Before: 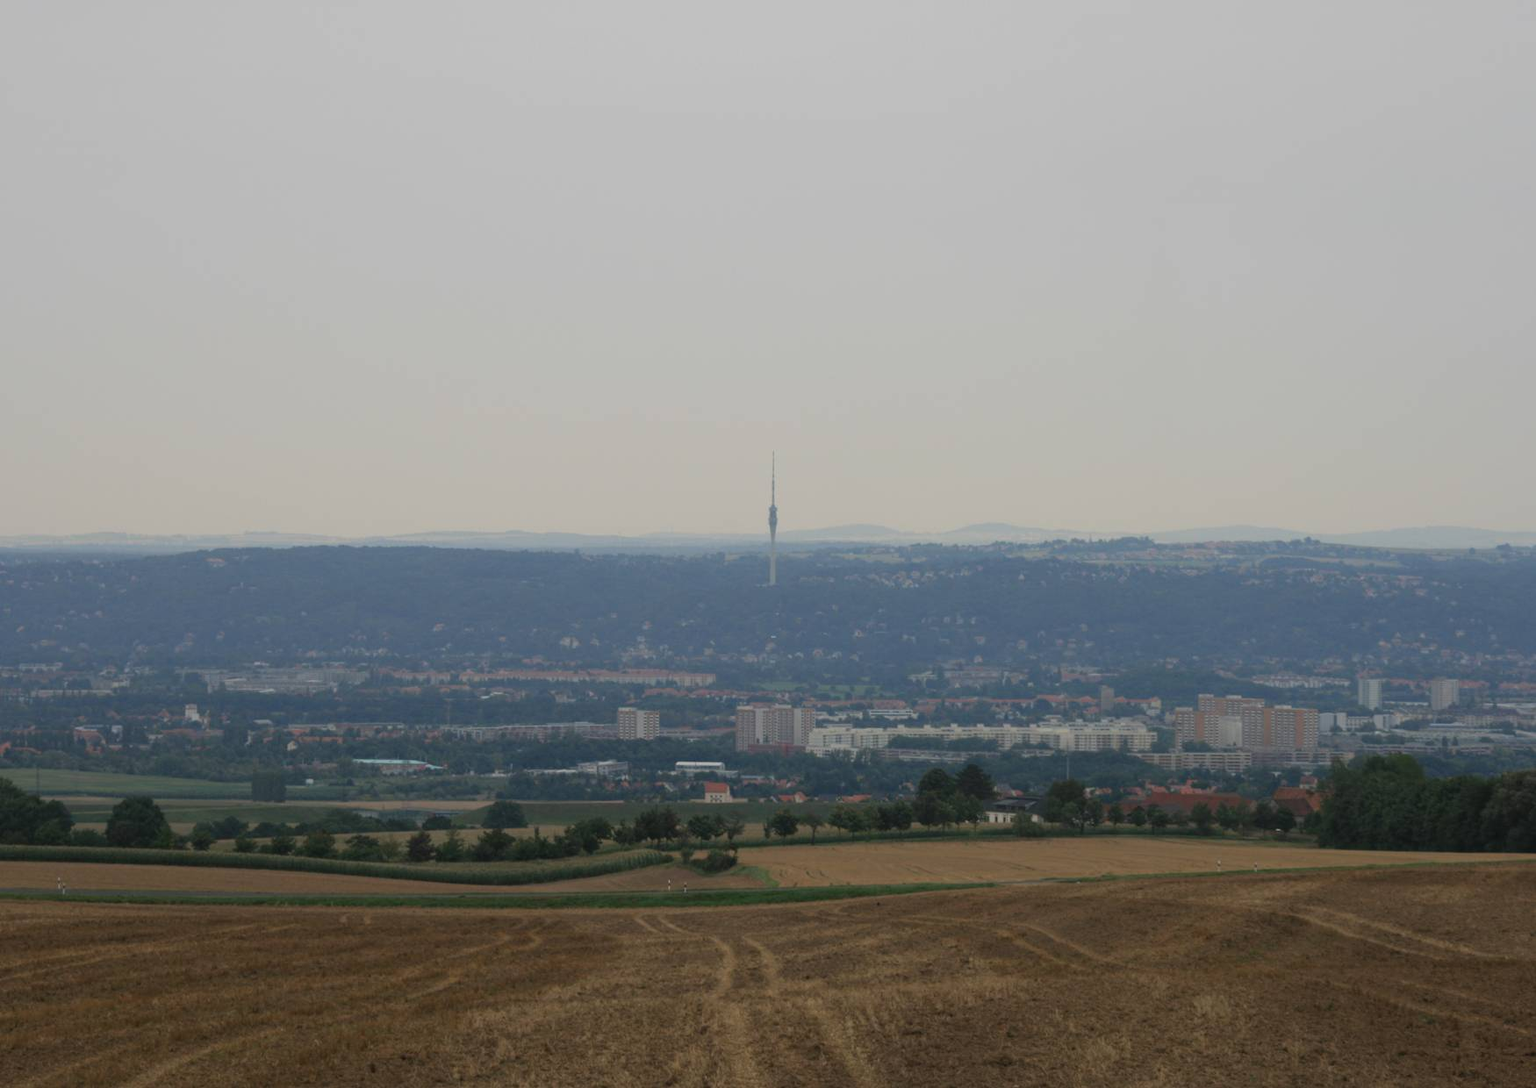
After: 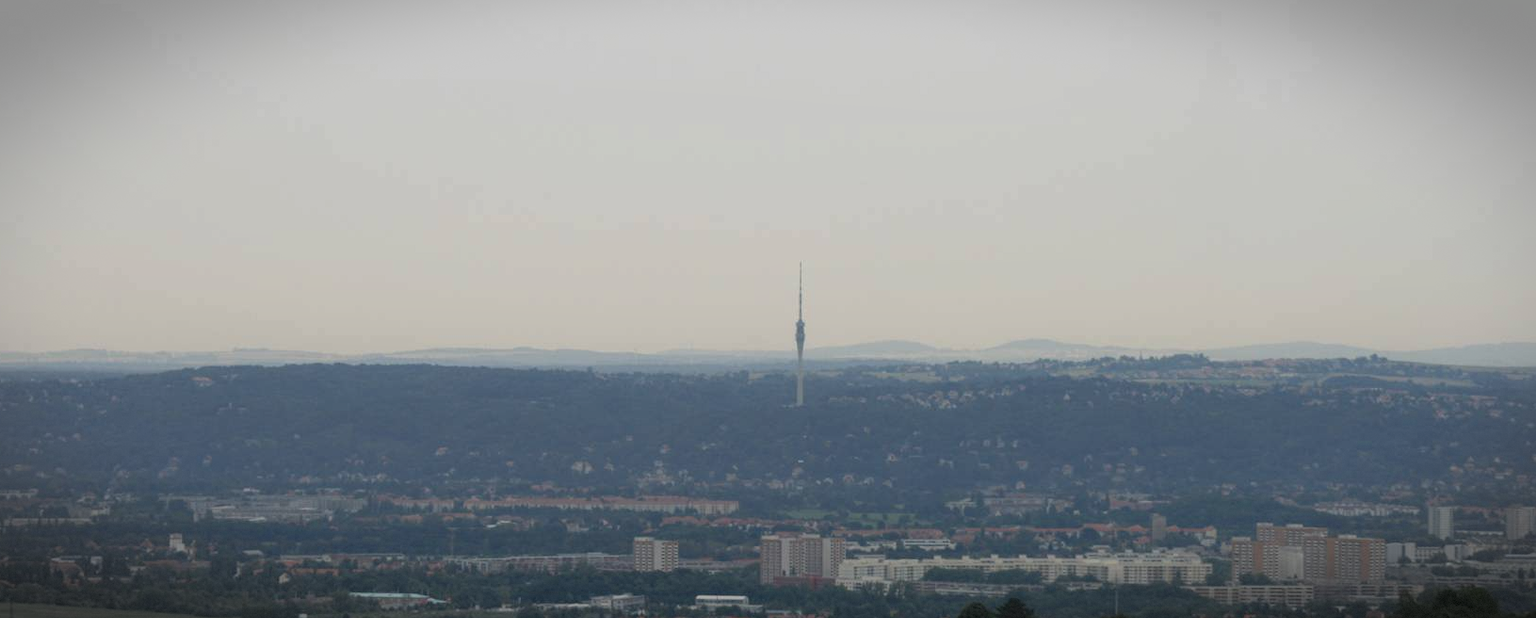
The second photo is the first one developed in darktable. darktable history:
local contrast: on, module defaults
vignetting: fall-off start 87.25%, automatic ratio true, dithering 8-bit output
crop: left 1.825%, top 19.074%, right 4.962%, bottom 27.892%
tone equalizer: -8 EV -0.001 EV, -7 EV 0.002 EV, -6 EV -0.003 EV, -5 EV -0.007 EV, -4 EV -0.058 EV, -3 EV -0.228 EV, -2 EV -0.27 EV, -1 EV 0.115 EV, +0 EV 0.316 EV, mask exposure compensation -0.496 EV
